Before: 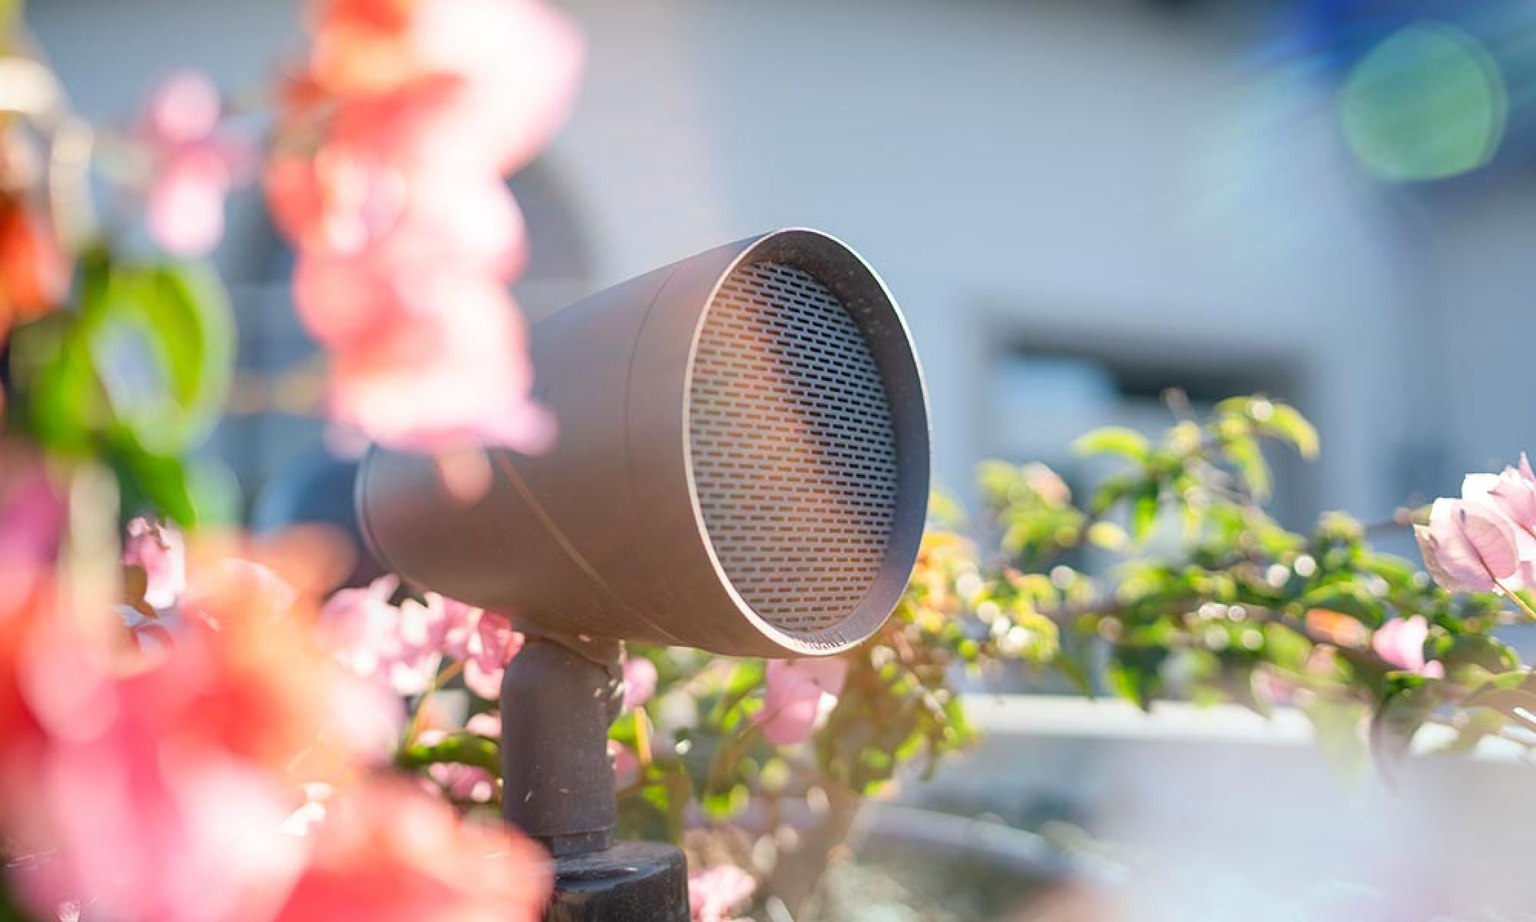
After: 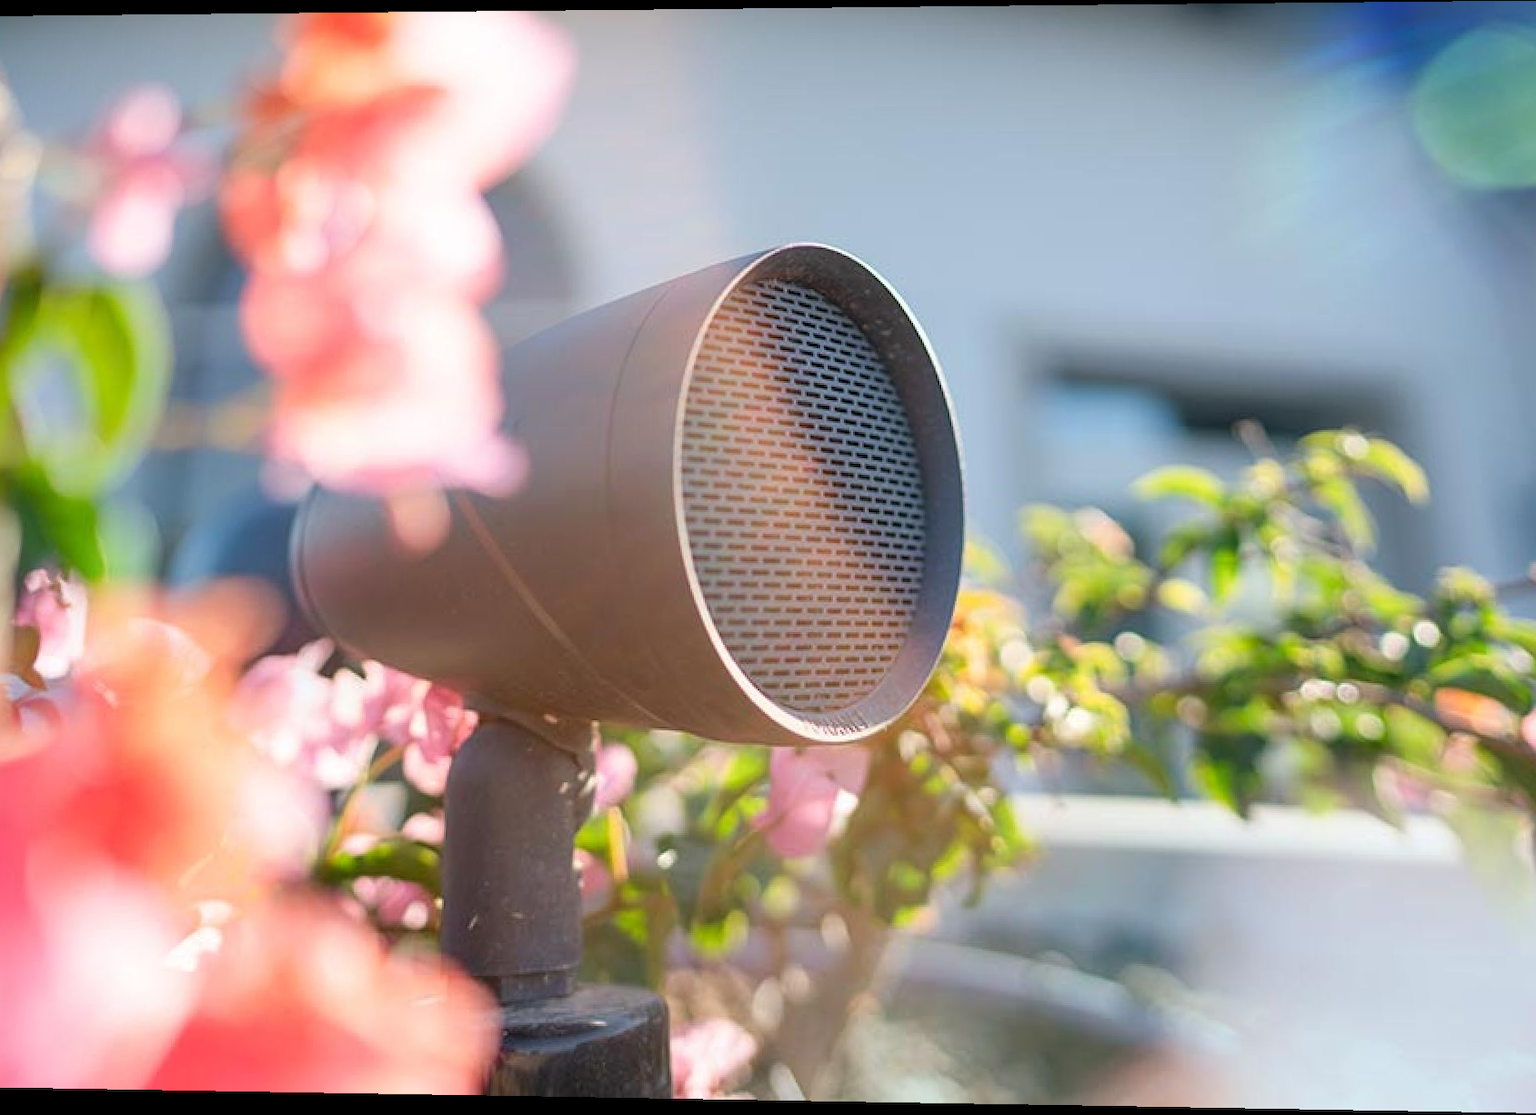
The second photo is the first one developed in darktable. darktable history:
rotate and perspective: rotation 0.128°, lens shift (vertical) -0.181, lens shift (horizontal) -0.044, shear 0.001, automatic cropping off
crop: left 9.88%, right 12.664%
